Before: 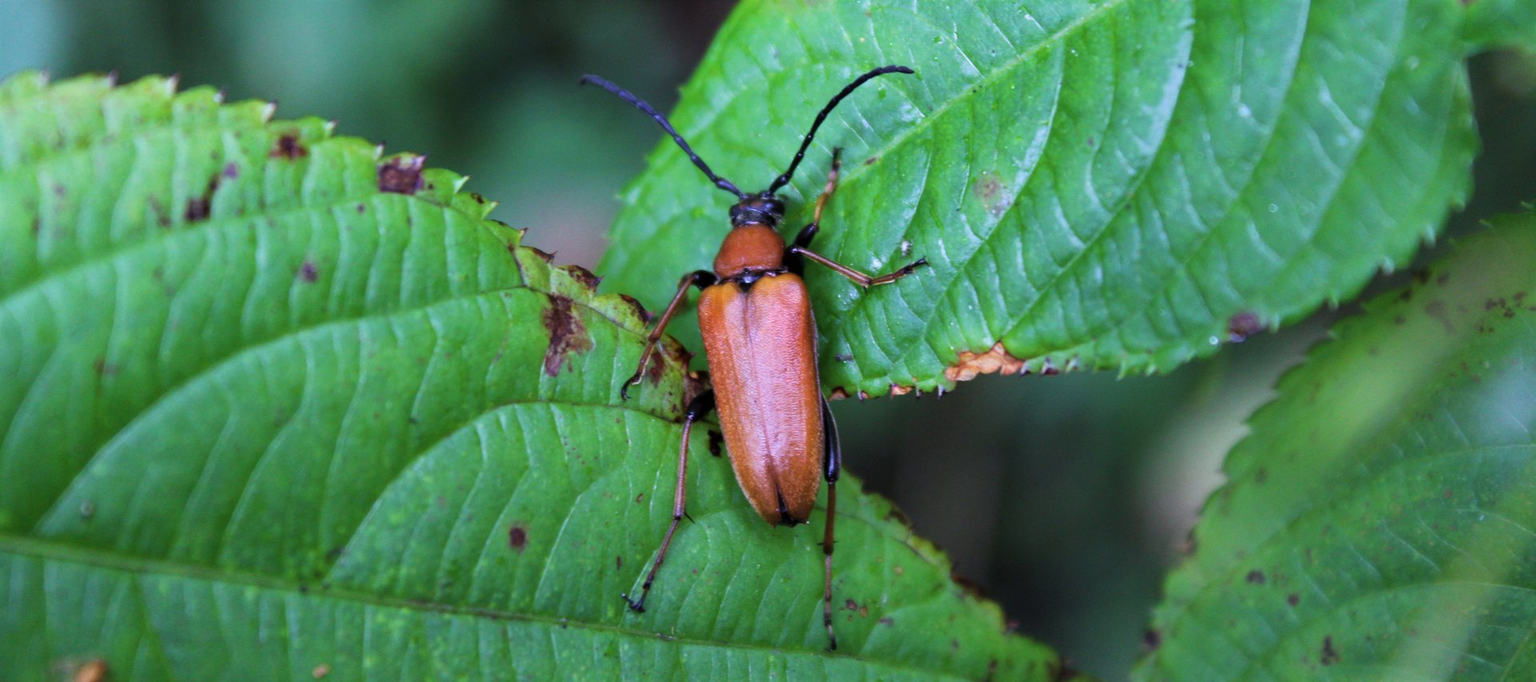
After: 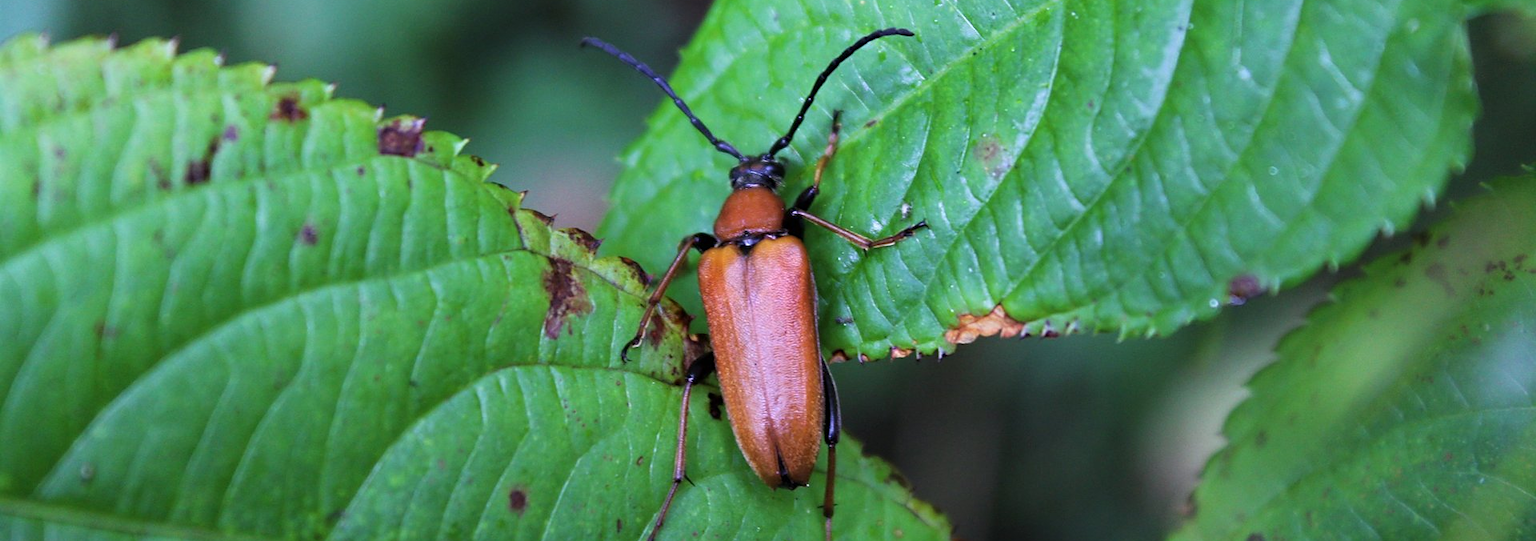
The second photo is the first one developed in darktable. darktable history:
sharpen: radius 1.864, amount 0.398, threshold 1.271
crop and rotate: top 5.667%, bottom 14.937%
color balance: contrast -0.5%
exposure: compensate highlight preservation false
